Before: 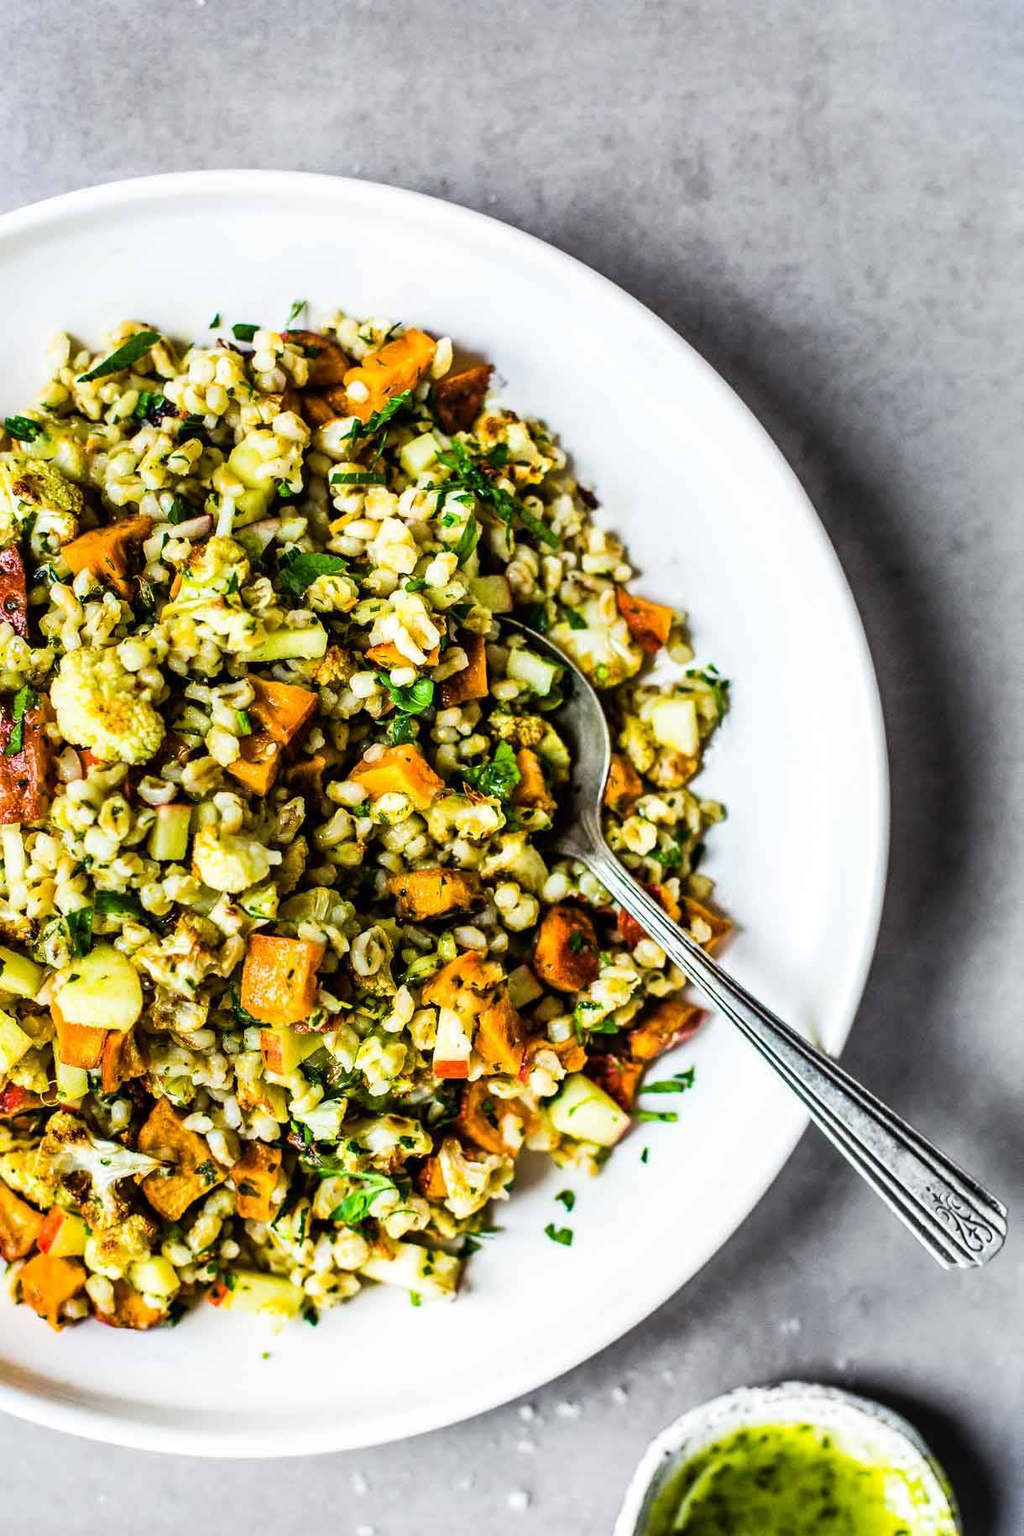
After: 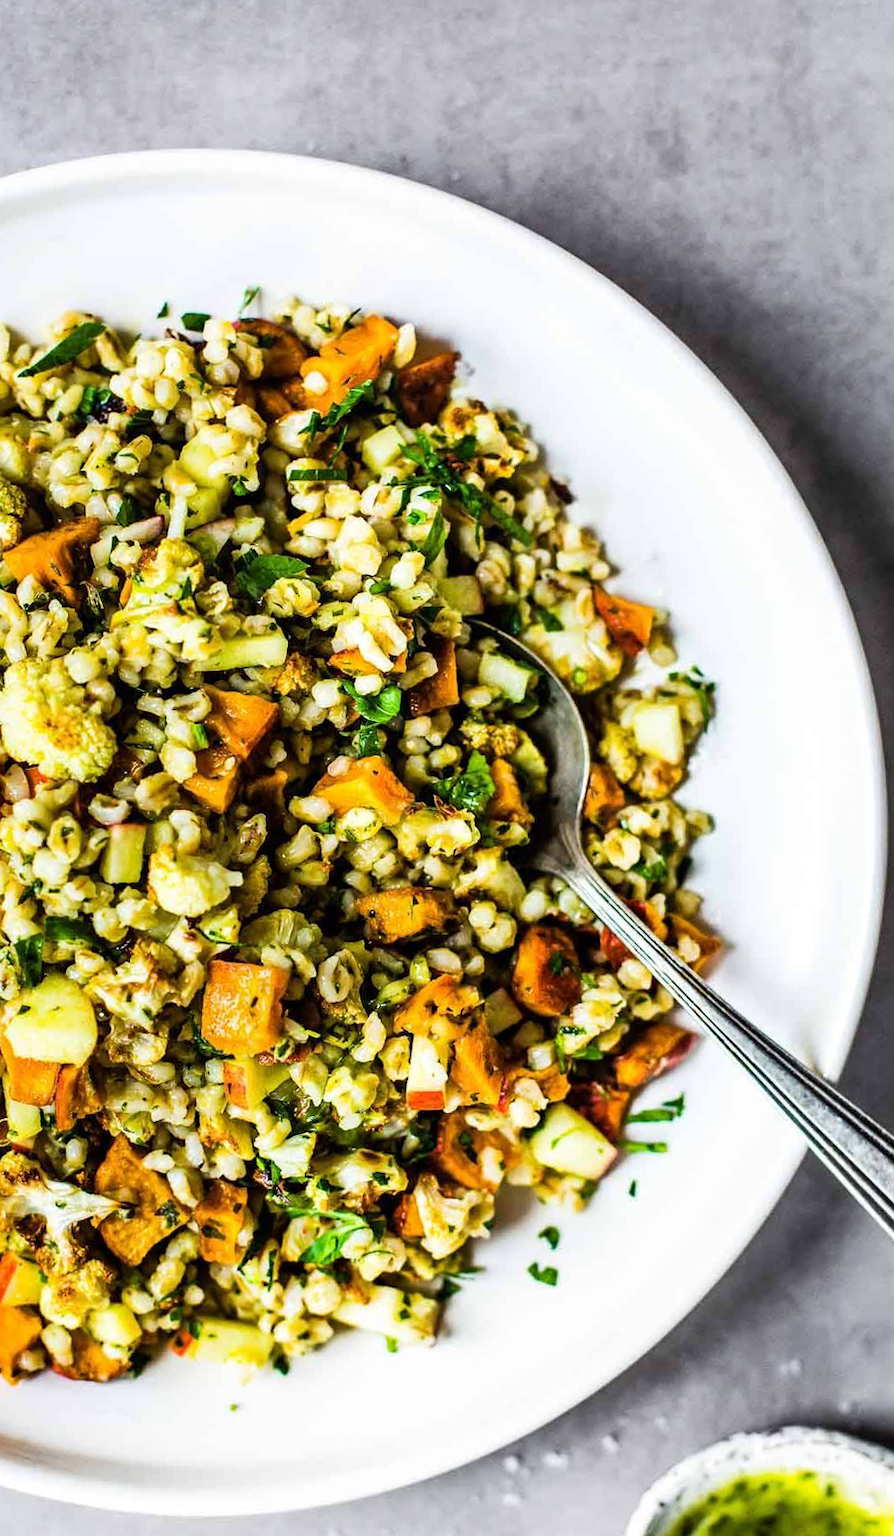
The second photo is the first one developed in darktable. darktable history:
crop and rotate: angle 0.882°, left 4.353%, top 1.124%, right 11.44%, bottom 2.466%
